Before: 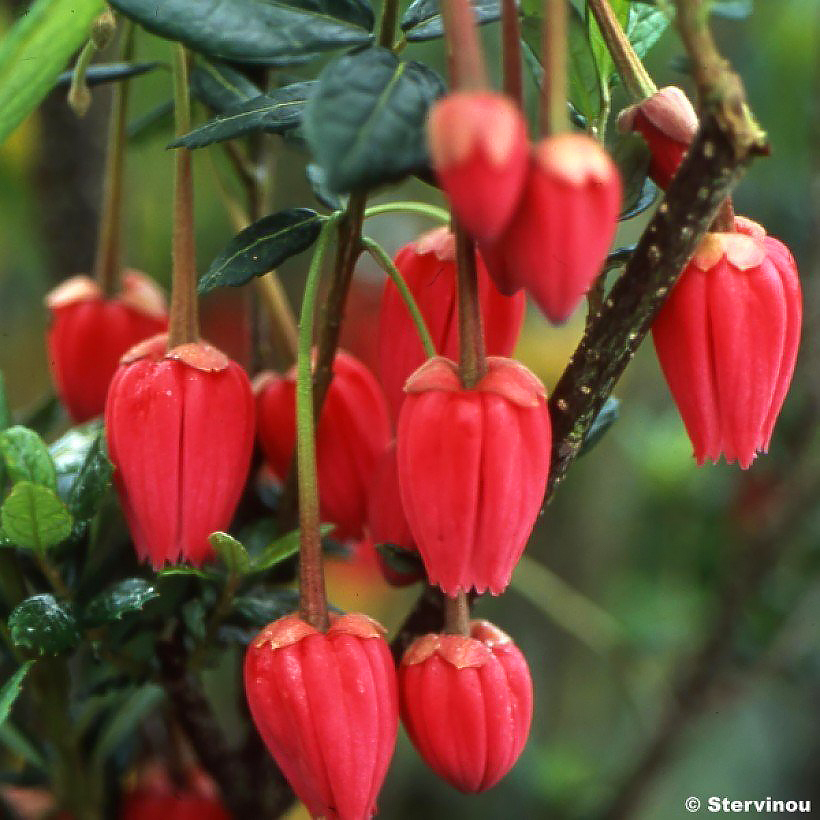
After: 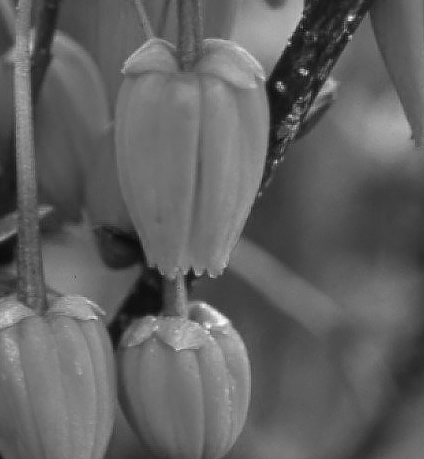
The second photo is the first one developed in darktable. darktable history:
crop: left 34.479%, top 38.822%, right 13.718%, bottom 5.172%
monochrome: on, module defaults
